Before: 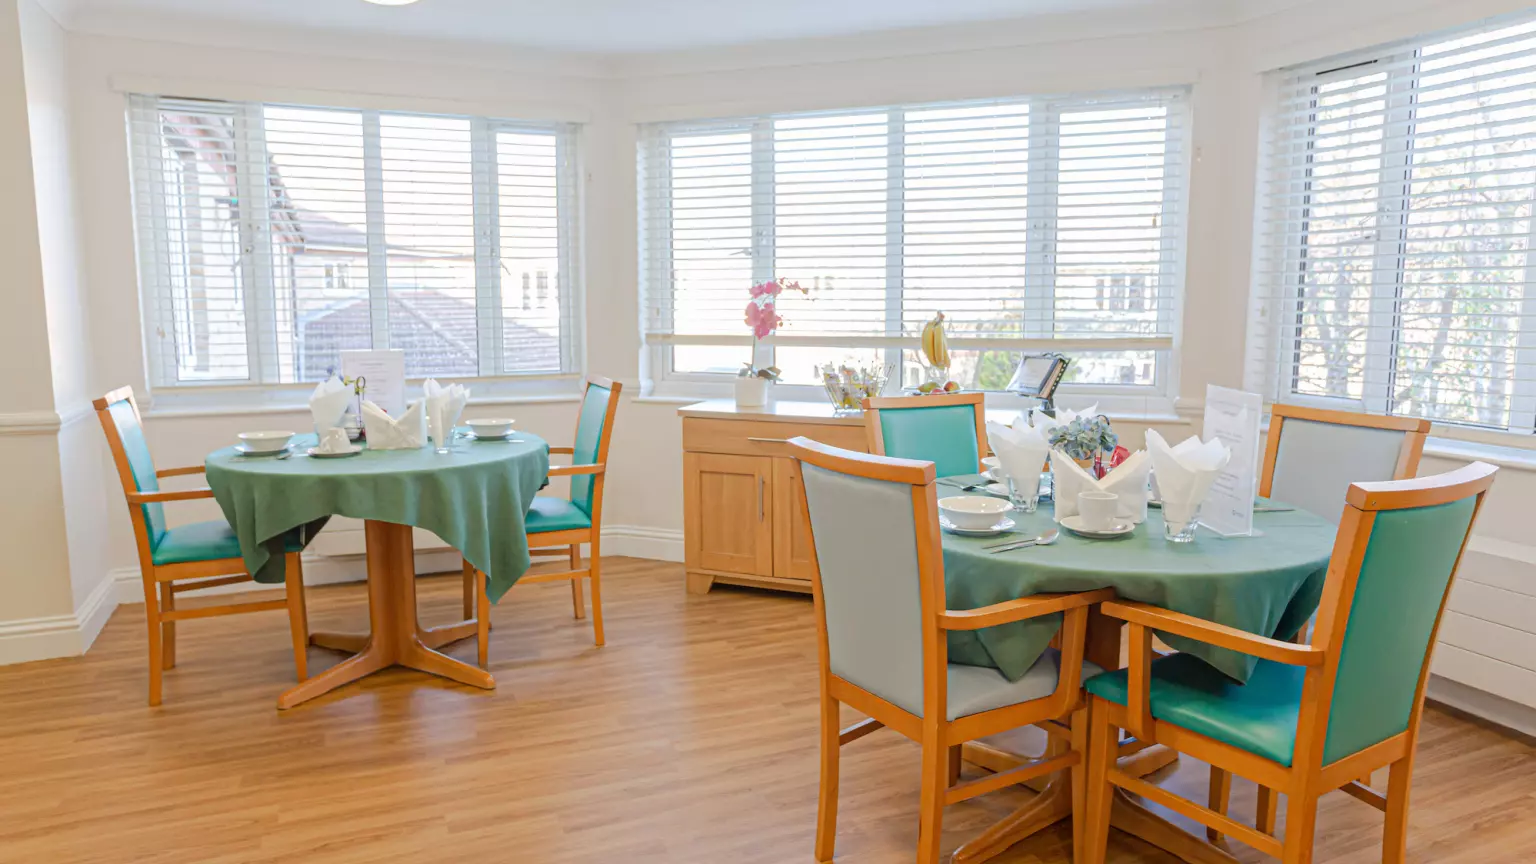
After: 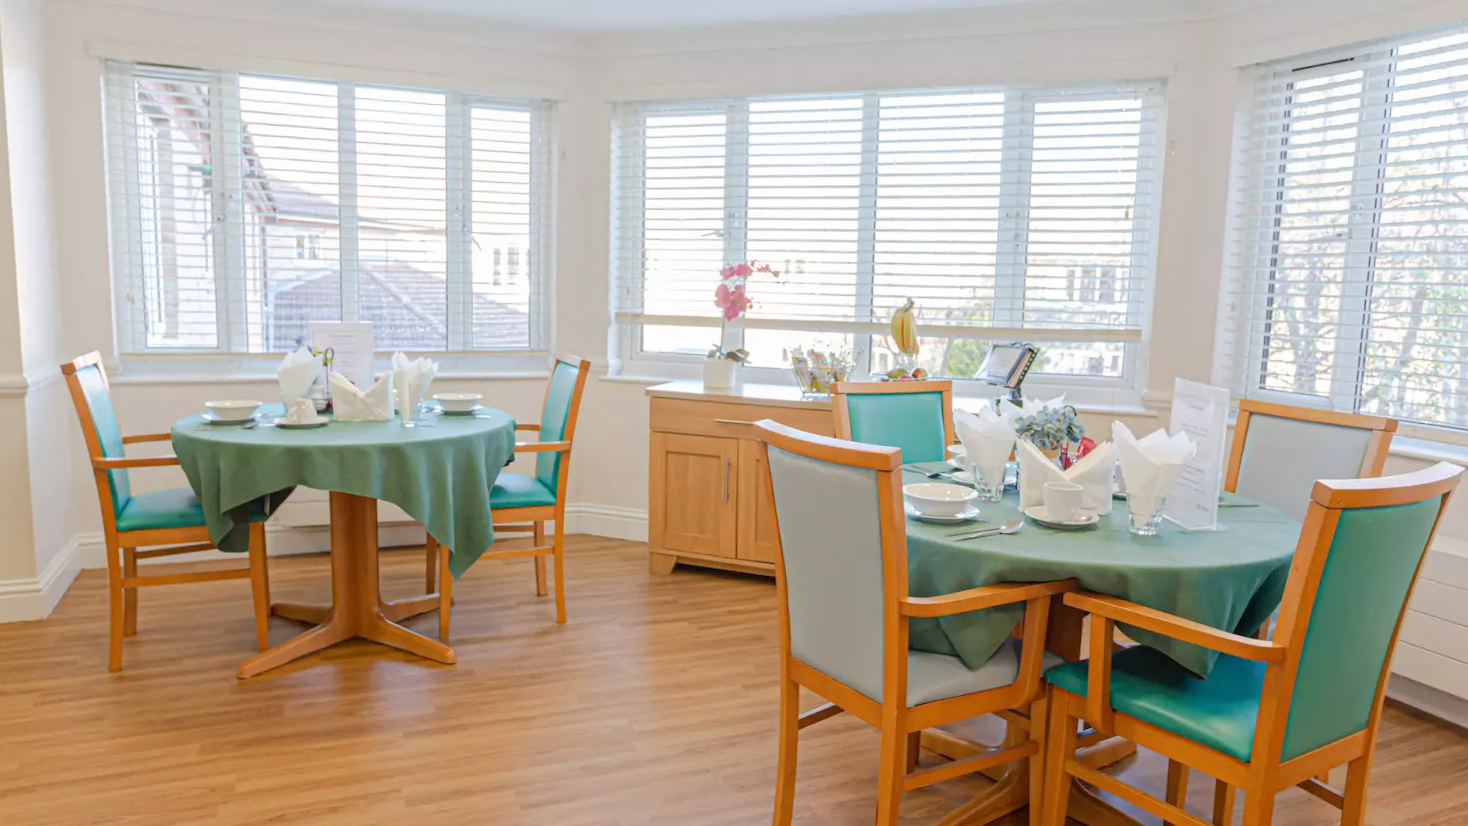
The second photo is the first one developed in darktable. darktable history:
tone equalizer: on, module defaults
crop and rotate: angle -1.49°
